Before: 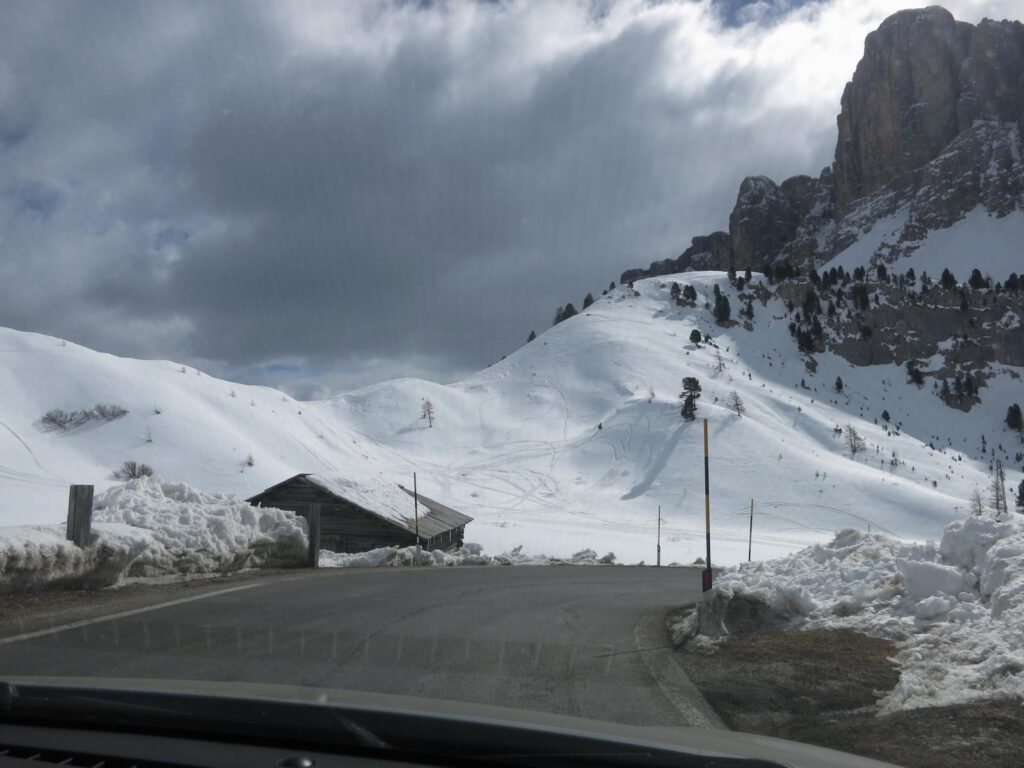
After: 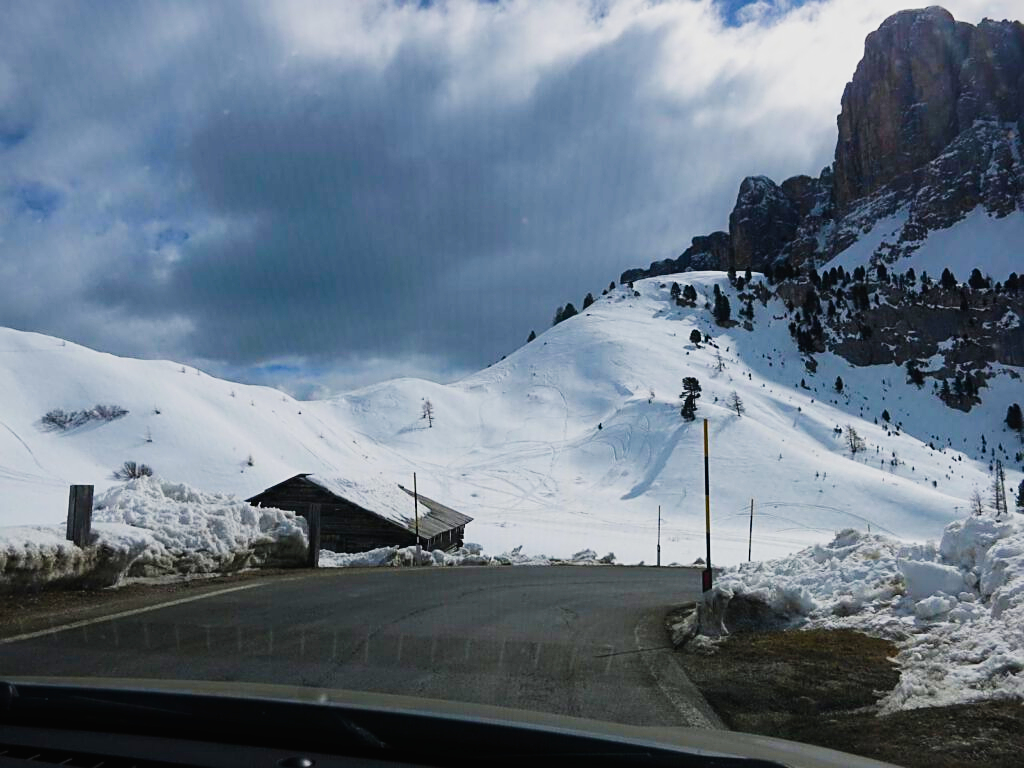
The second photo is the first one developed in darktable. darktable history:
color balance rgb: linear chroma grading › global chroma 15%, perceptual saturation grading › global saturation 30%
sigmoid: contrast 1.8
sharpen: on, module defaults
contrast brightness saturation: contrast -0.02, brightness -0.01, saturation 0.03
